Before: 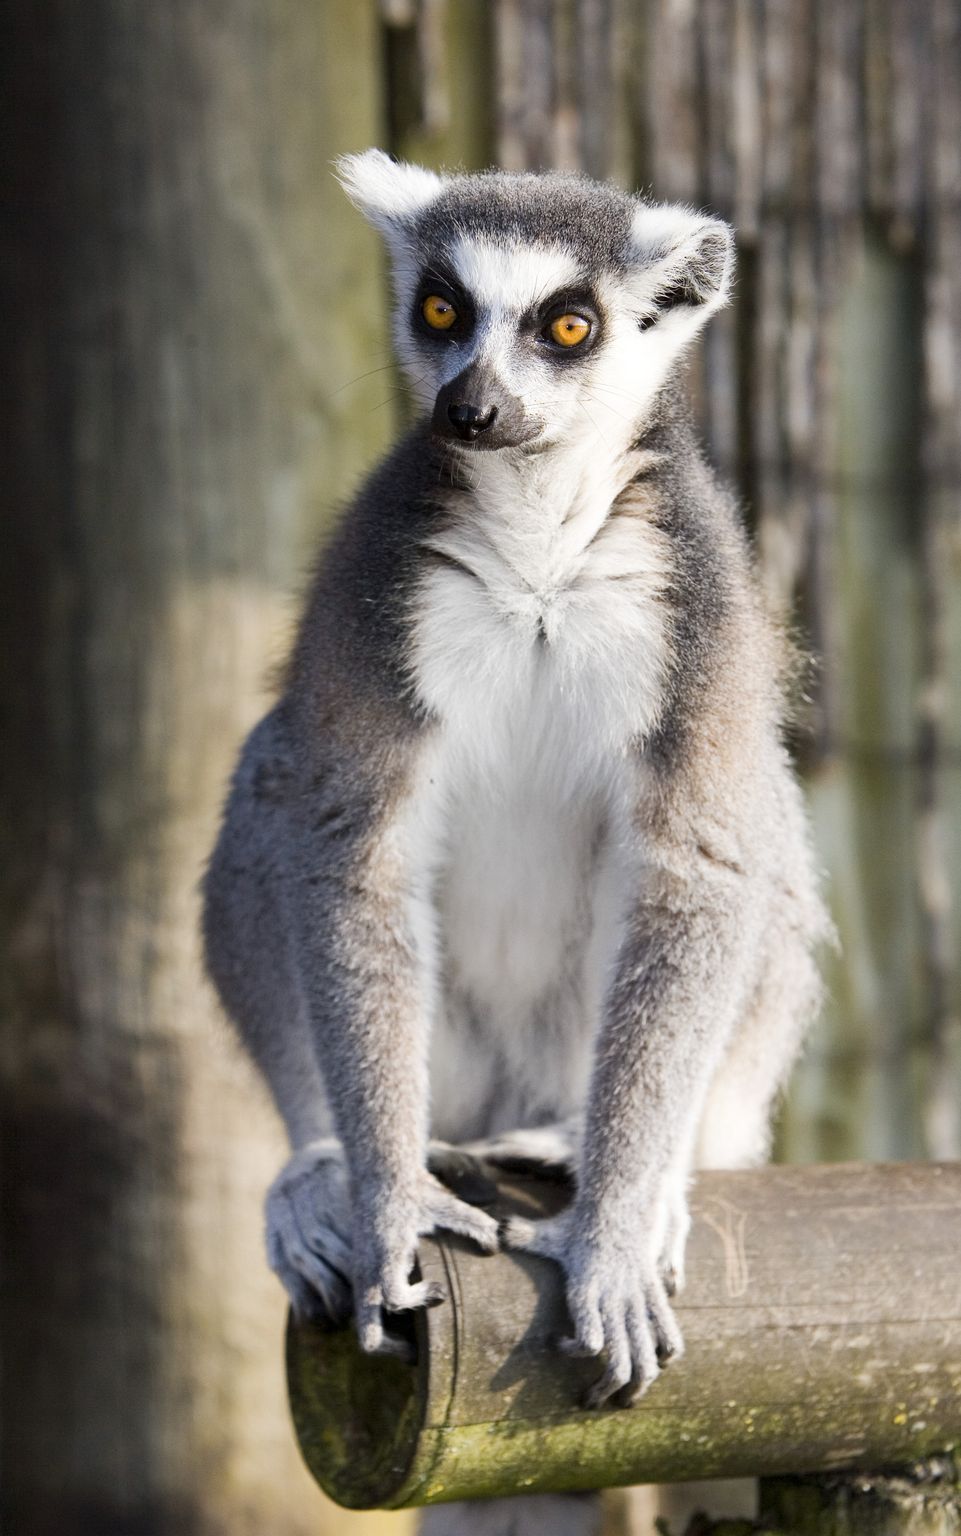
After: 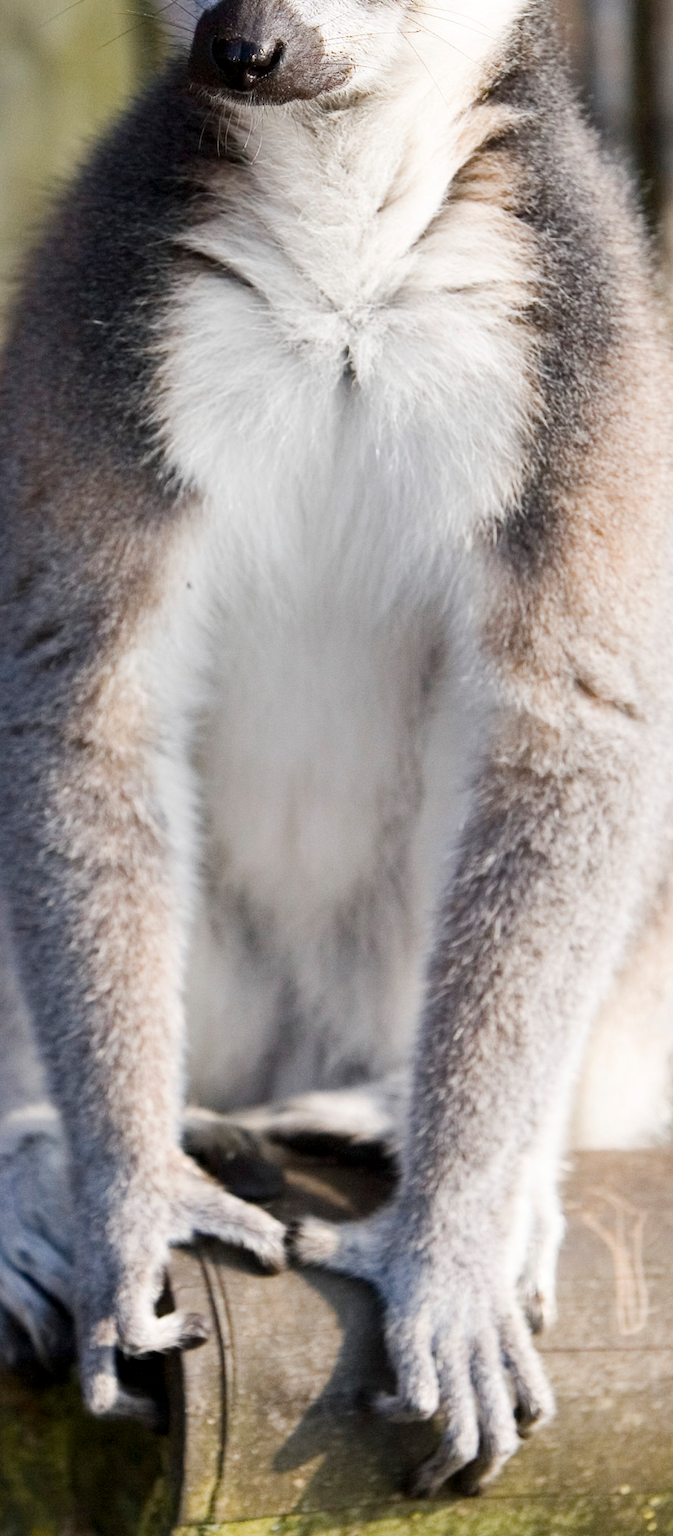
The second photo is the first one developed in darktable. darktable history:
crop: left 31.413%, top 24.663%, right 20.247%, bottom 6.502%
